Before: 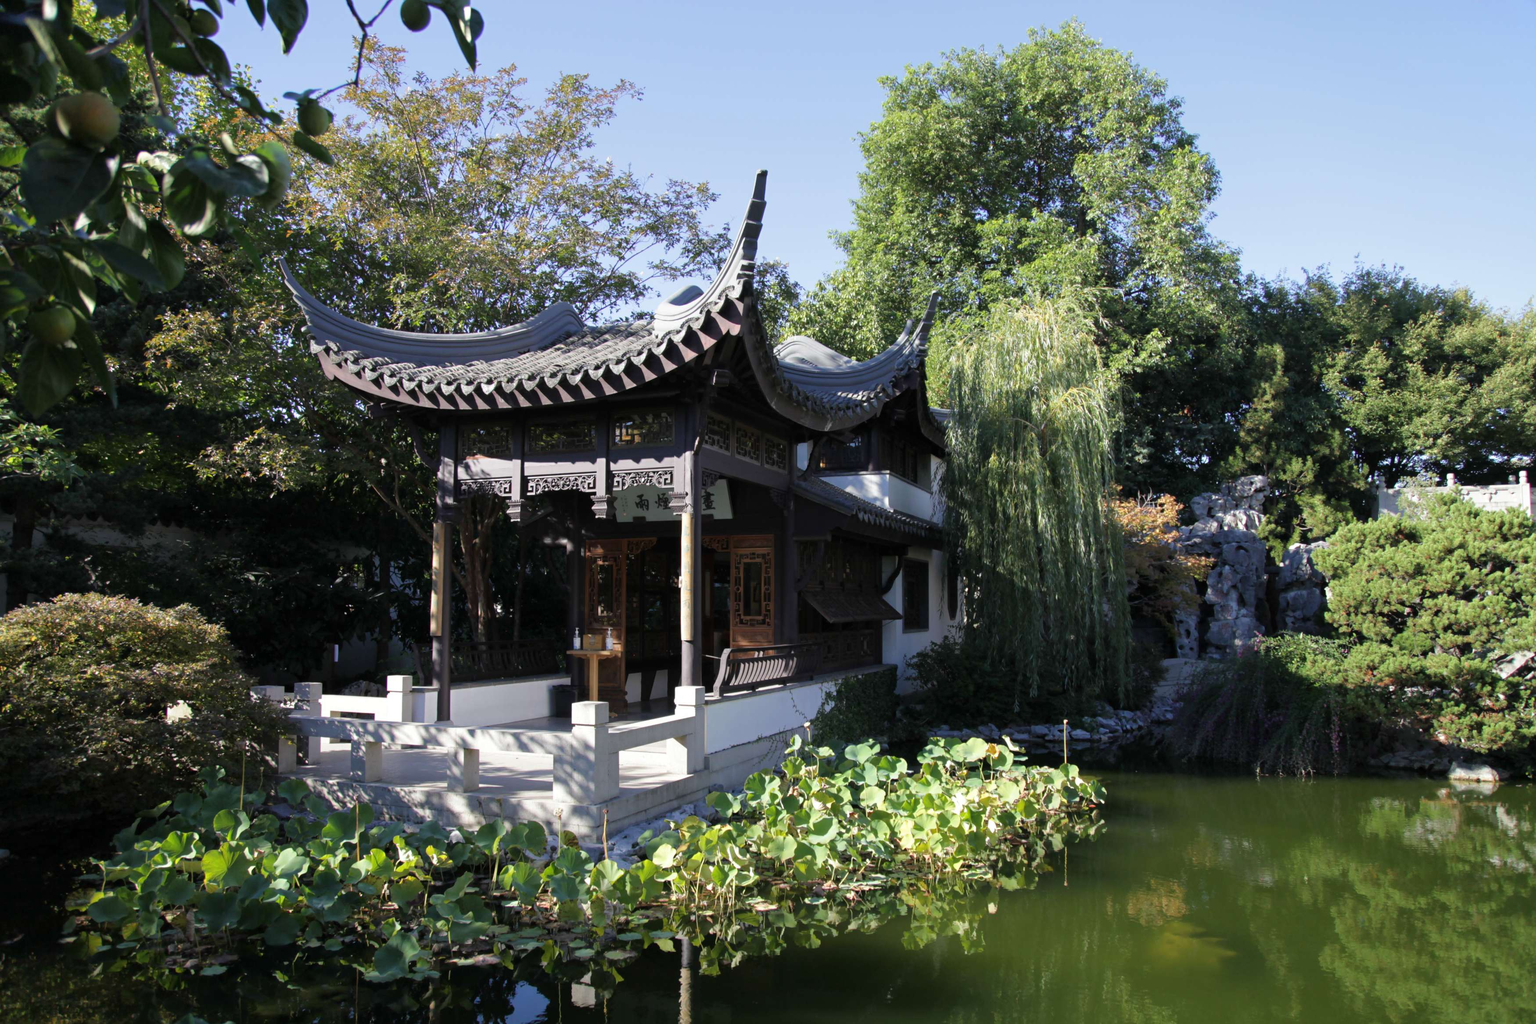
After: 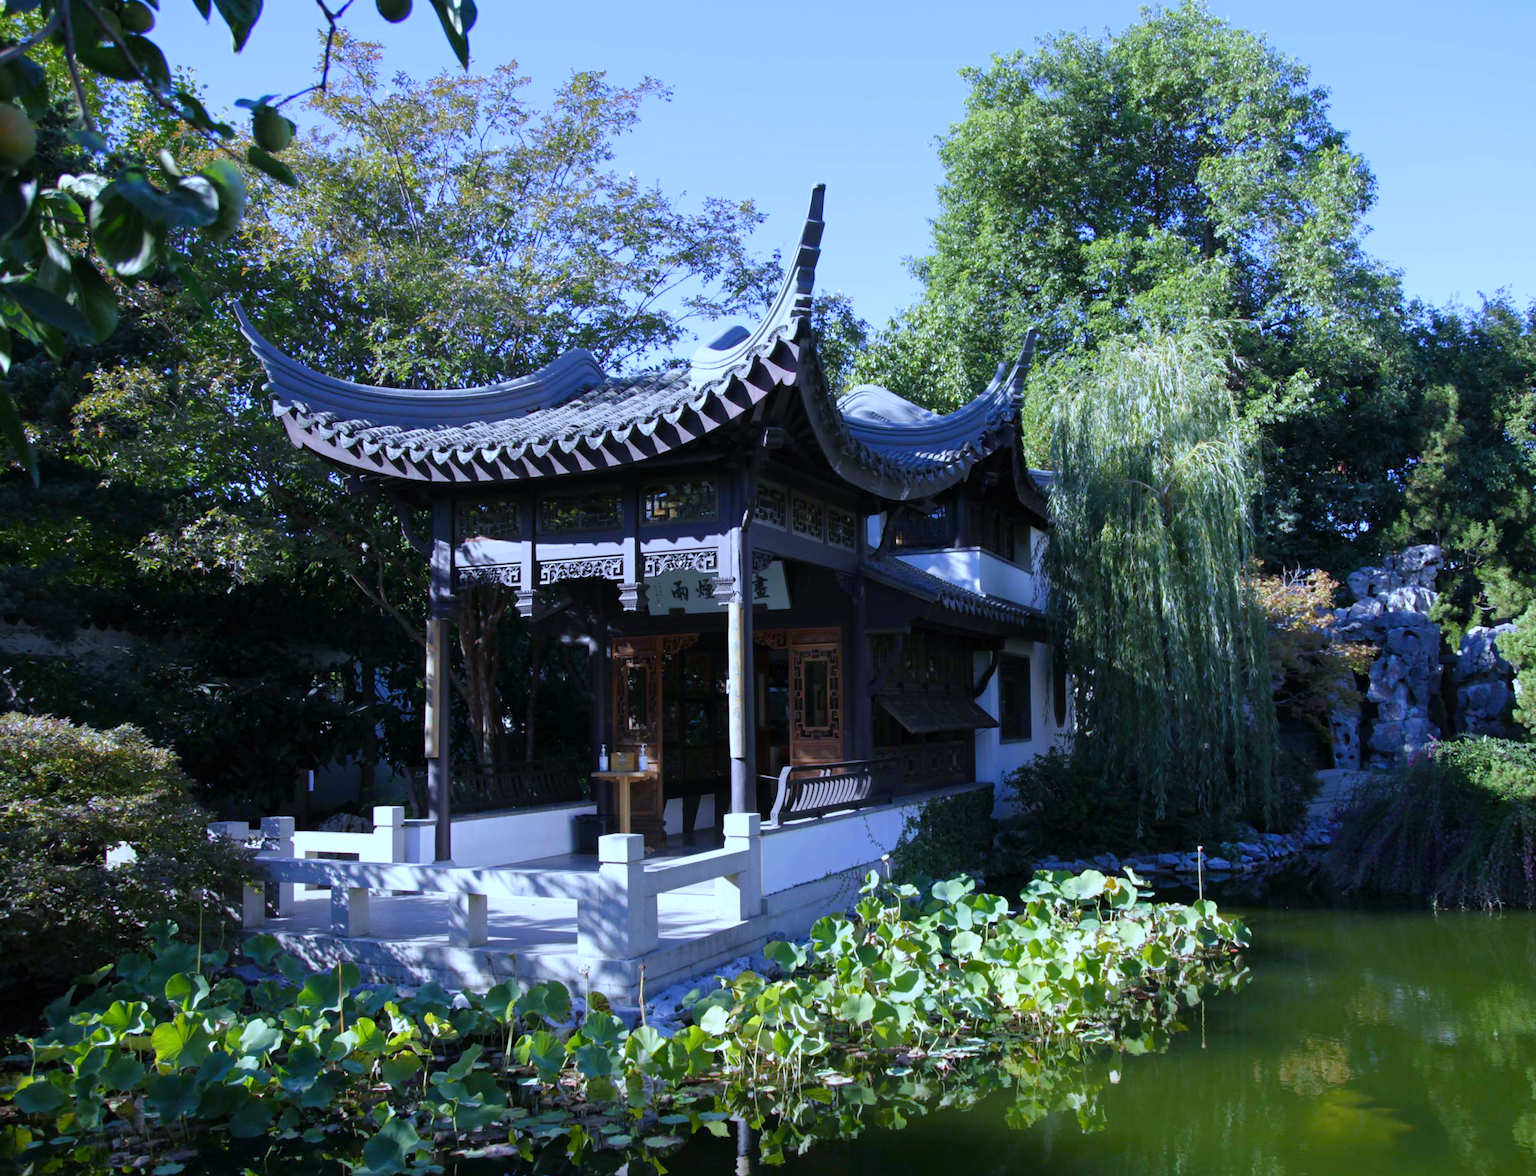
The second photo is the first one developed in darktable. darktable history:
crop and rotate: angle 1°, left 4.281%, top 0.642%, right 11.383%, bottom 2.486%
white balance: red 0.871, blue 1.249
color balance rgb: perceptual saturation grading › global saturation 20%, perceptual saturation grading › highlights -25%, perceptual saturation grading › shadows 25%
